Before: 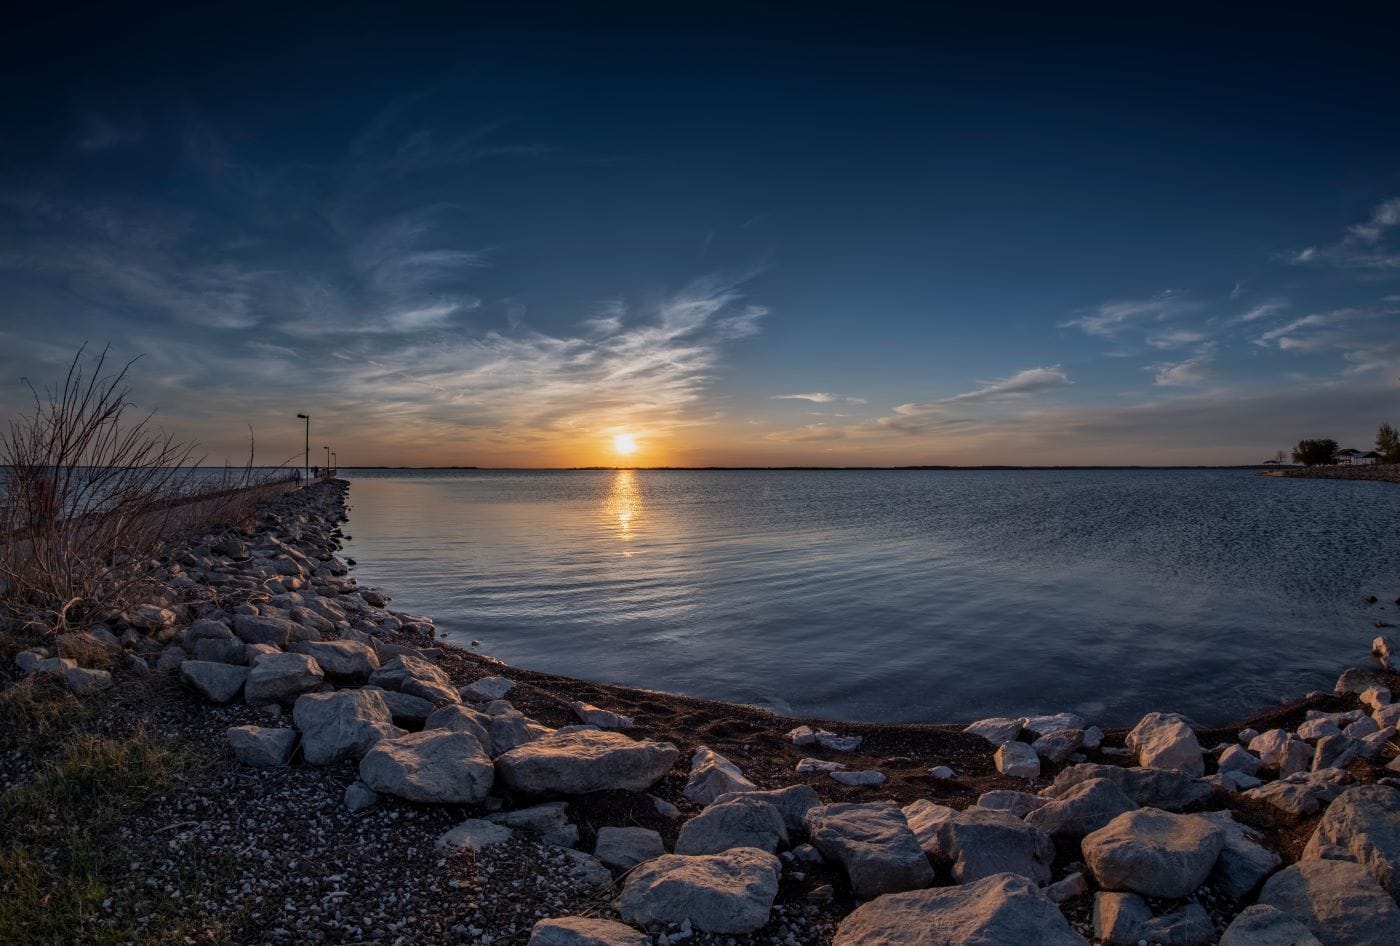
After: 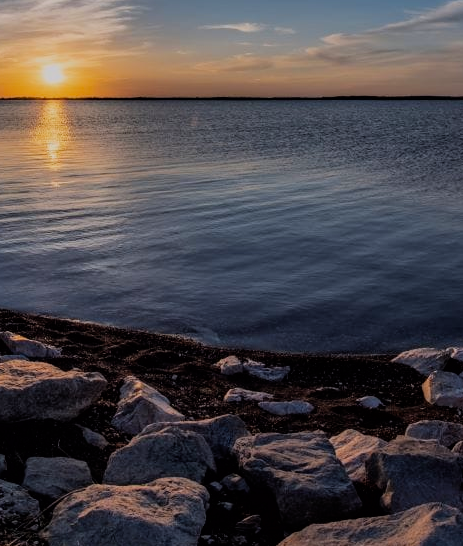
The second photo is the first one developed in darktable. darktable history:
color balance: lift [1, 1, 0.999, 1.001], gamma [1, 1.003, 1.005, 0.995], gain [1, 0.992, 0.988, 1.012], contrast 5%, output saturation 110%
filmic rgb: black relative exposure -7.15 EV, white relative exposure 5.36 EV, hardness 3.02, color science v6 (2022)
crop: left 40.878%, top 39.176%, right 25.993%, bottom 3.081%
